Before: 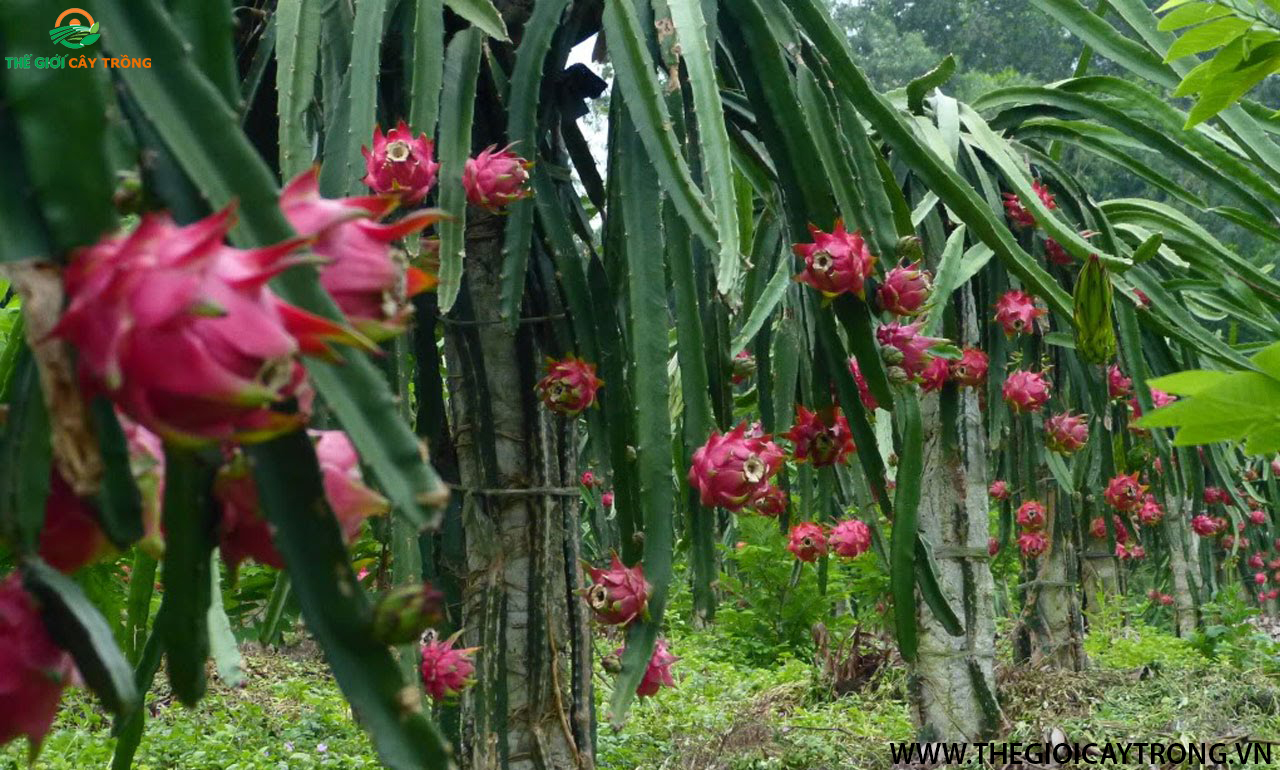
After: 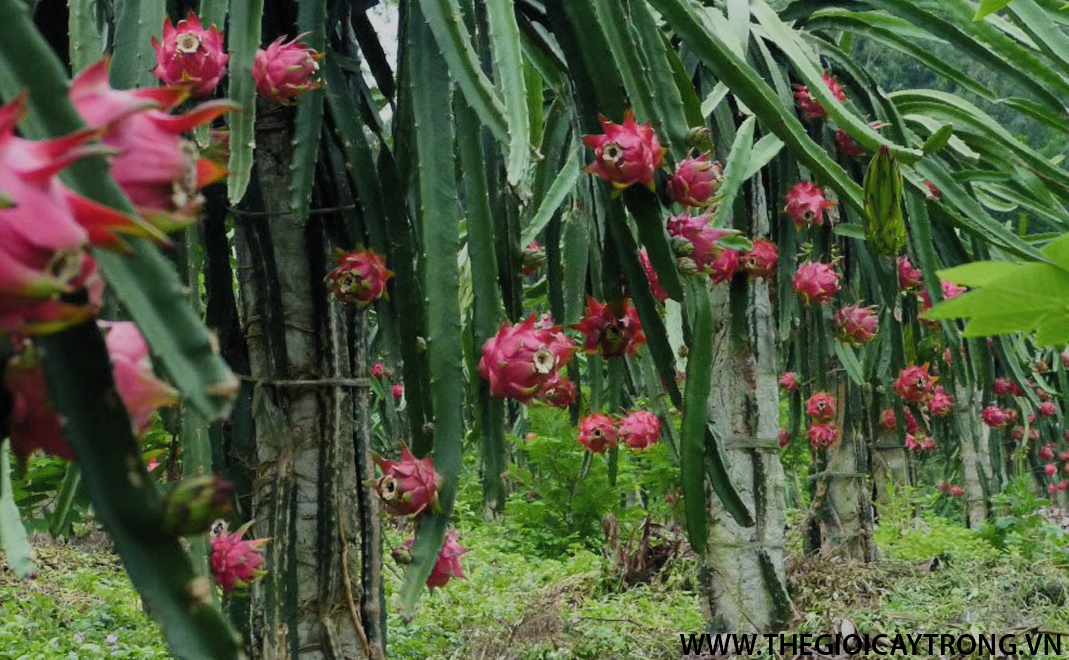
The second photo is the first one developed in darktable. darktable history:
filmic rgb: black relative exposure -7.65 EV, white relative exposure 4.56 EV, hardness 3.61, color science v5 (2021), iterations of high-quality reconstruction 0, contrast in shadows safe, contrast in highlights safe
crop: left 16.464%, top 14.173%
